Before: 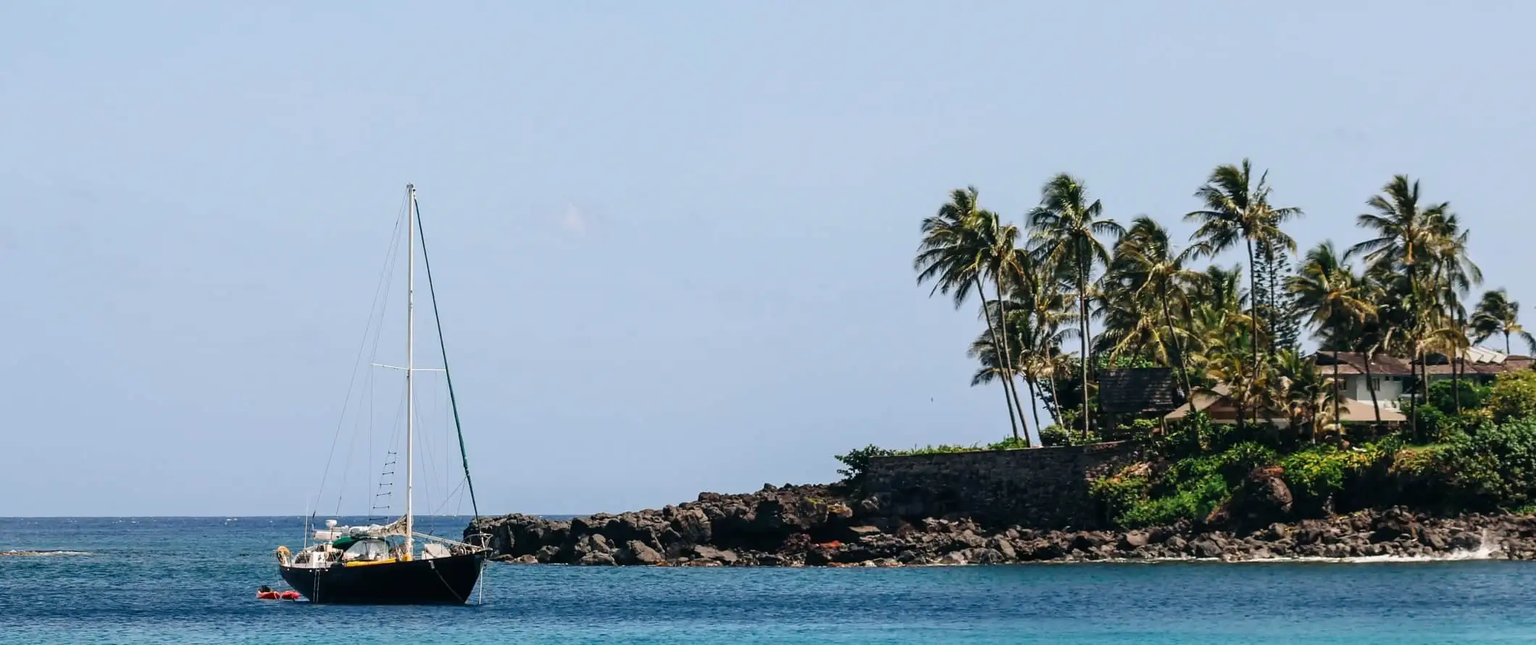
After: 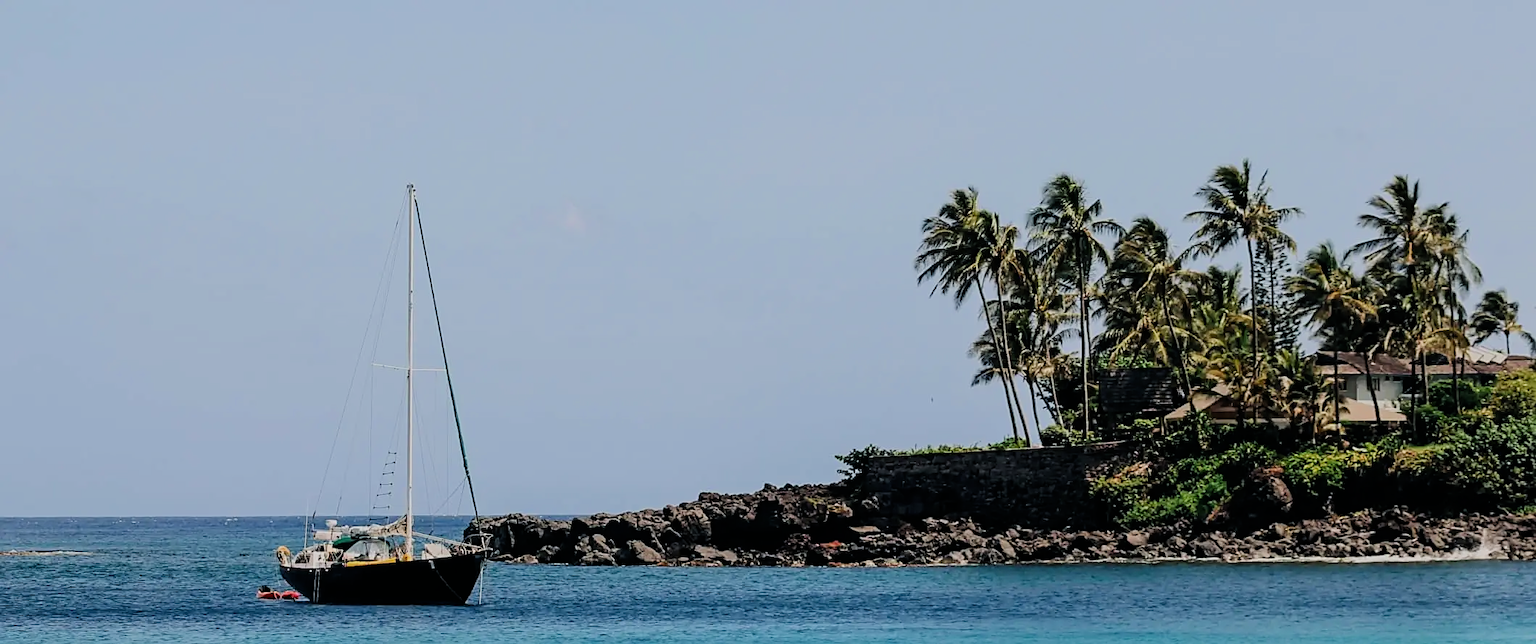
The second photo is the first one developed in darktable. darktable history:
white balance: emerald 1
sharpen: on, module defaults
filmic rgb: black relative exposure -7.15 EV, white relative exposure 5.36 EV, hardness 3.02, color science v6 (2022)
